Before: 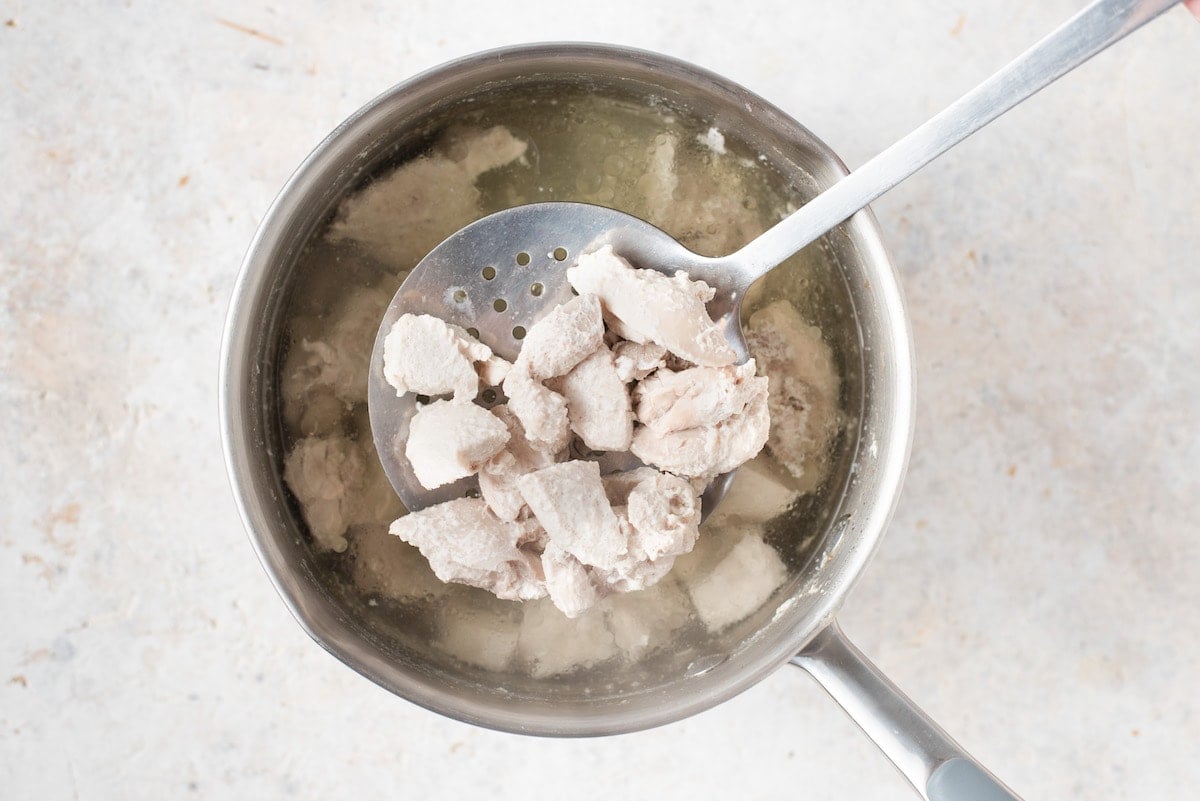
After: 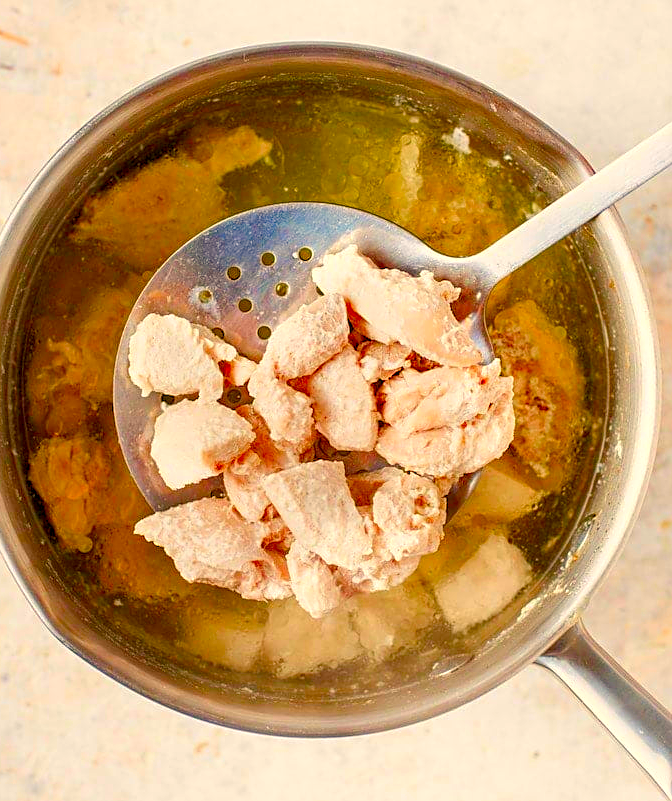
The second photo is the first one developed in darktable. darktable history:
color correction: highlights b* -0.034, saturation 2.98
haze removal: compatibility mode true, adaptive false
local contrast: on, module defaults
exposure: exposure -0.044 EV, compensate highlight preservation false
crop: left 21.297%, right 22.651%
color balance rgb: highlights gain › chroma 2.046%, highlights gain › hue 73.95°, perceptual saturation grading › global saturation 20%, perceptual saturation grading › highlights -25.213%, perceptual saturation grading › shadows 49.923%
sharpen: on, module defaults
contrast equalizer: y [[0.5, 0.5, 0.472, 0.5, 0.5, 0.5], [0.5 ×6], [0.5 ×6], [0 ×6], [0 ×6]], mix 0.586
